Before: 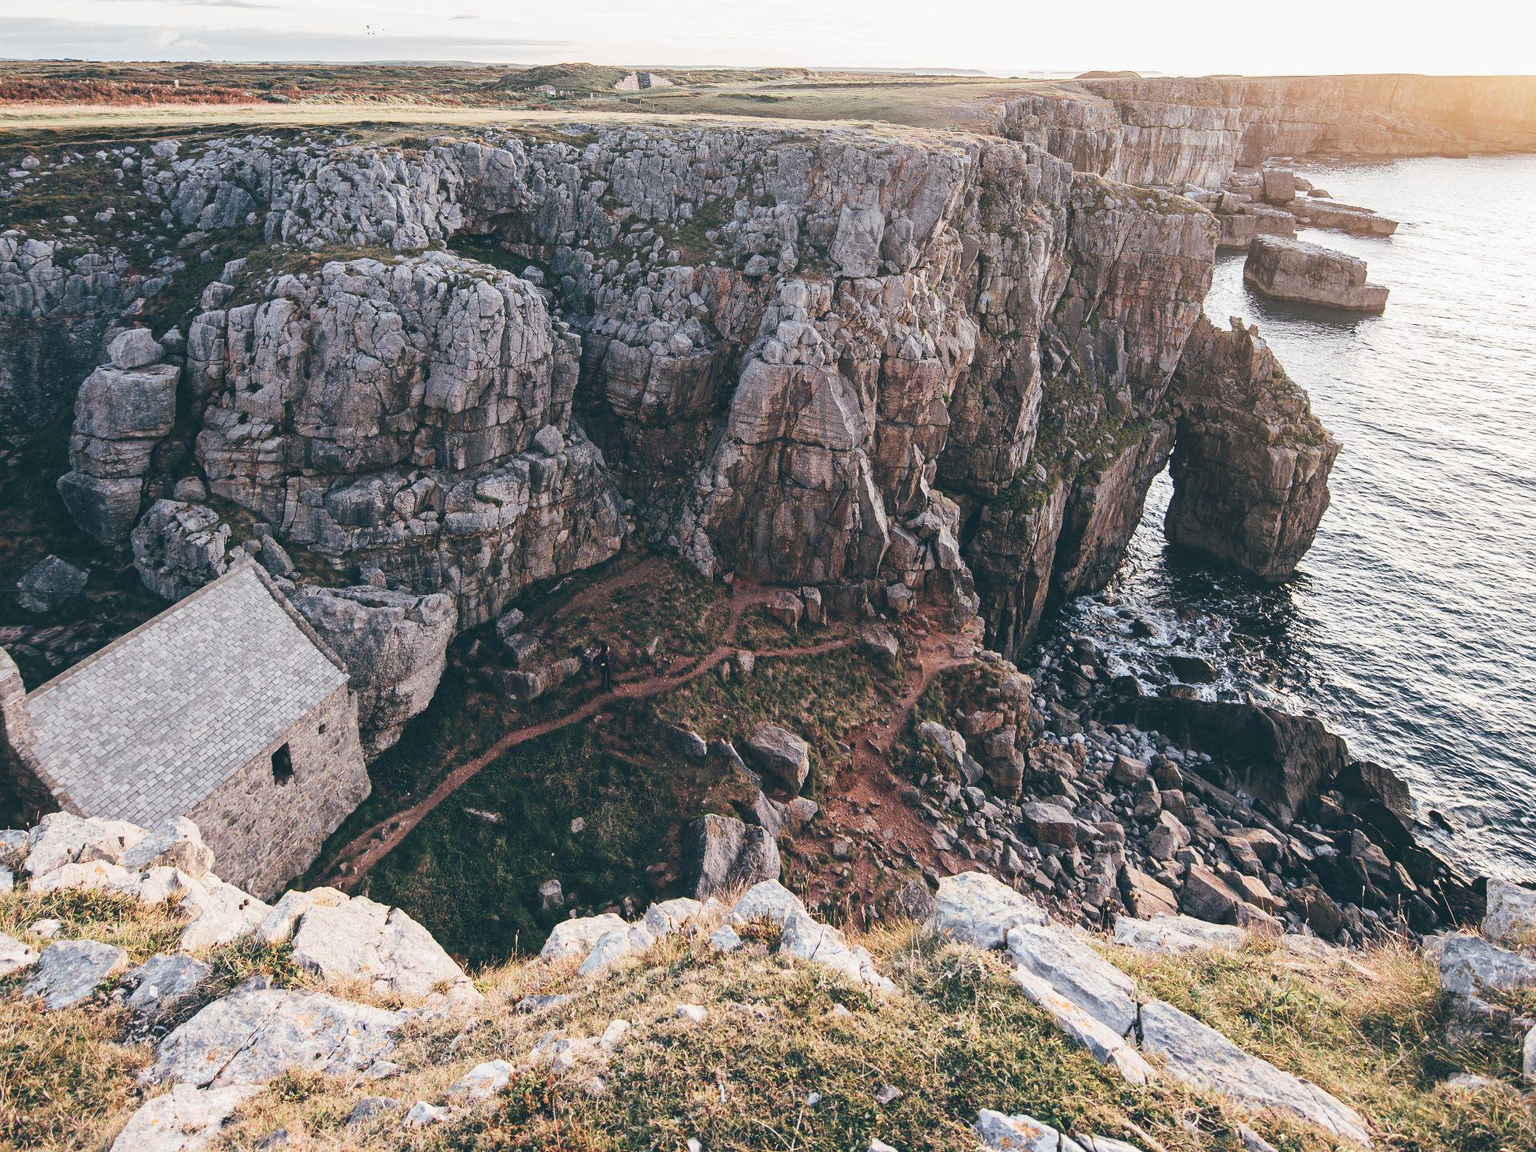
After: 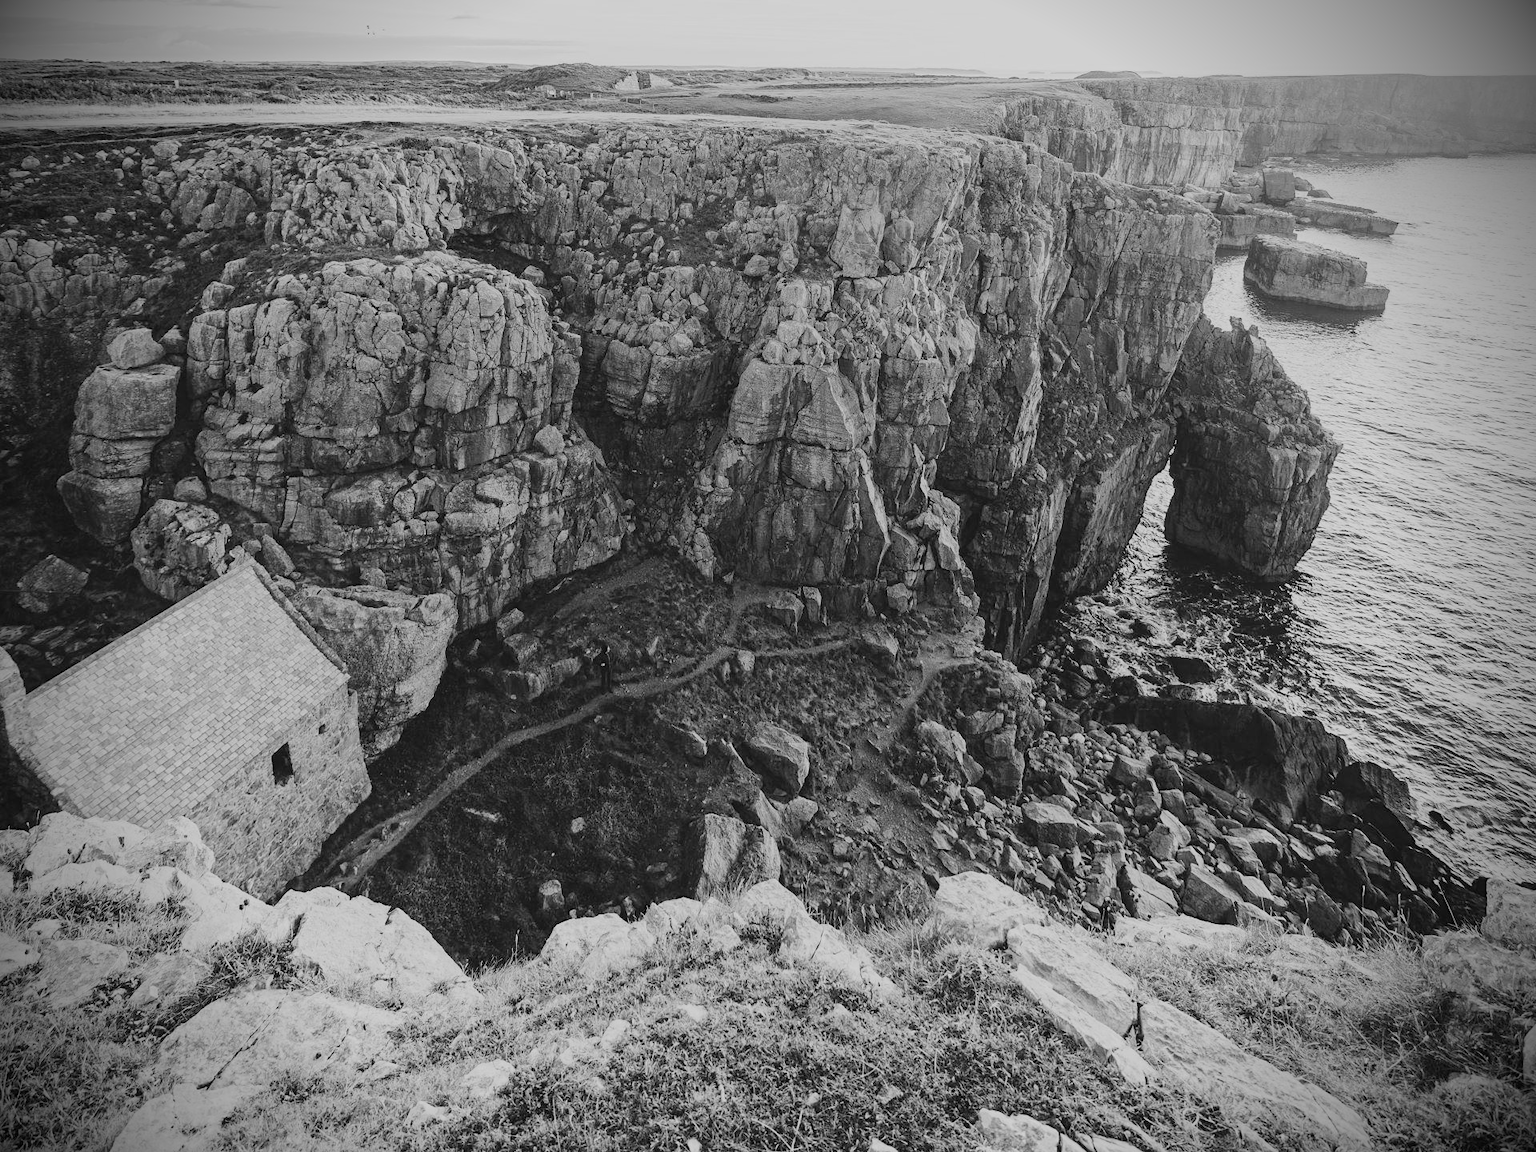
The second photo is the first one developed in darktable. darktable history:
filmic rgb: black relative exposure -7.65 EV, white relative exposure 4.56 EV, hardness 3.61
color calibration: output gray [0.21, 0.42, 0.37, 0], x 0.367, y 0.379, temperature 4397.93 K
vignetting: brightness -0.986, saturation 0.497
exposure: compensate exposure bias true, compensate highlight preservation false
